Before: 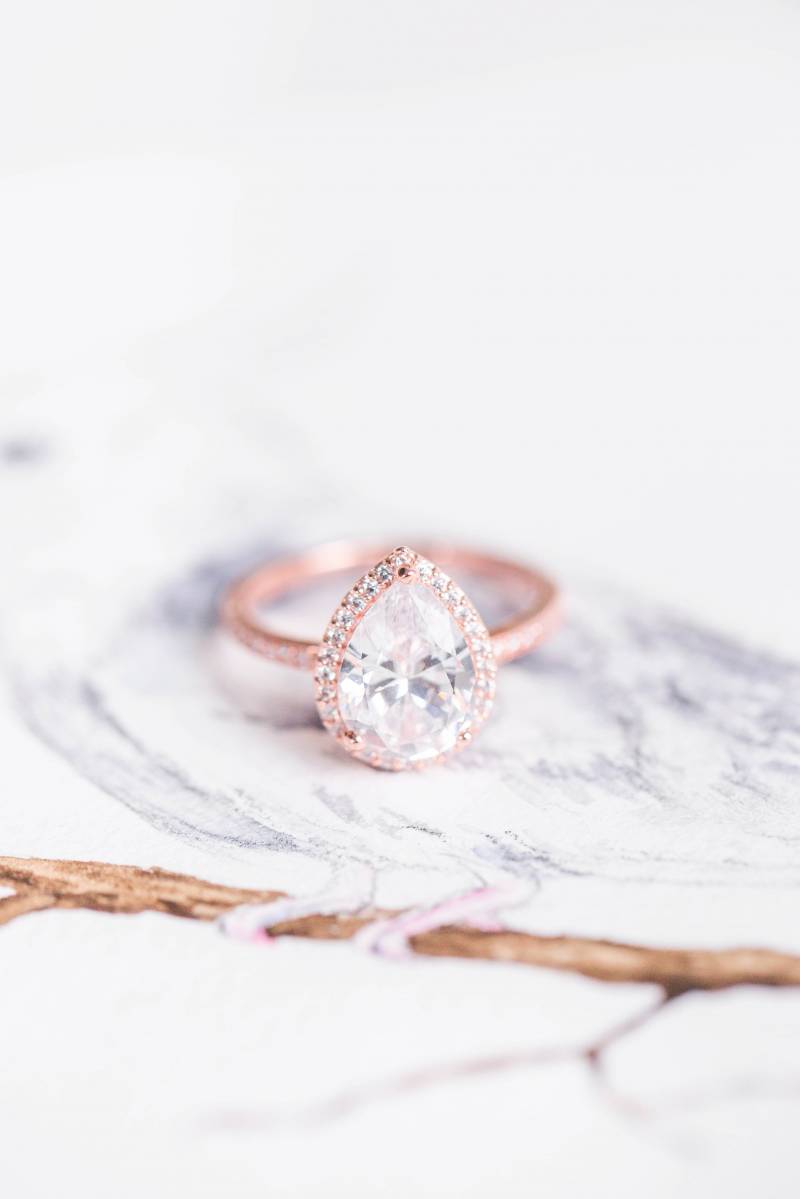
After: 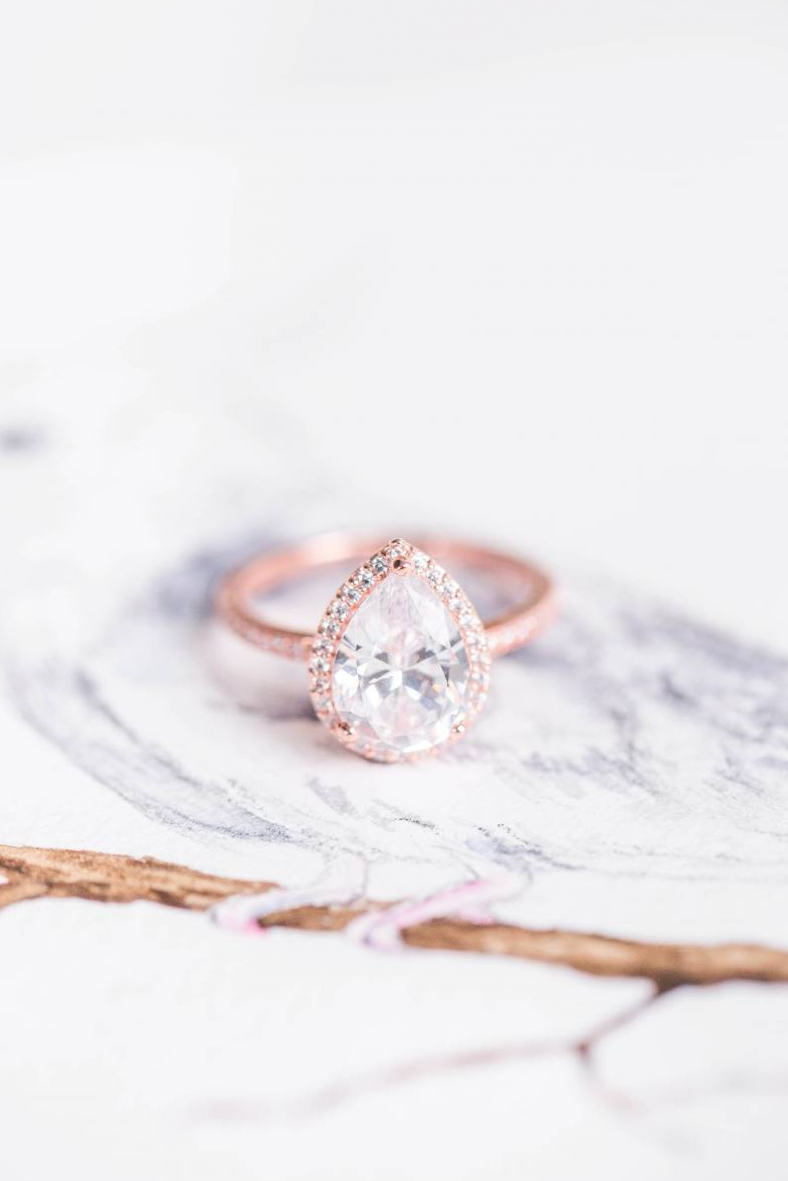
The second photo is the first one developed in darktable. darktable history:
tone equalizer: on, module defaults
crop and rotate: angle -0.565°
